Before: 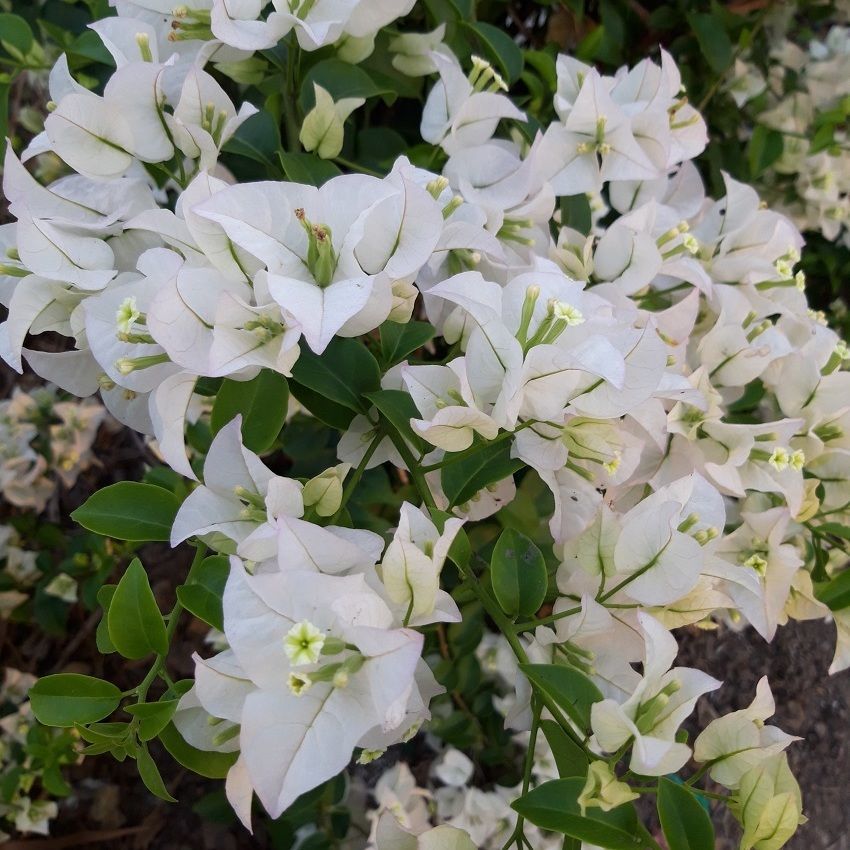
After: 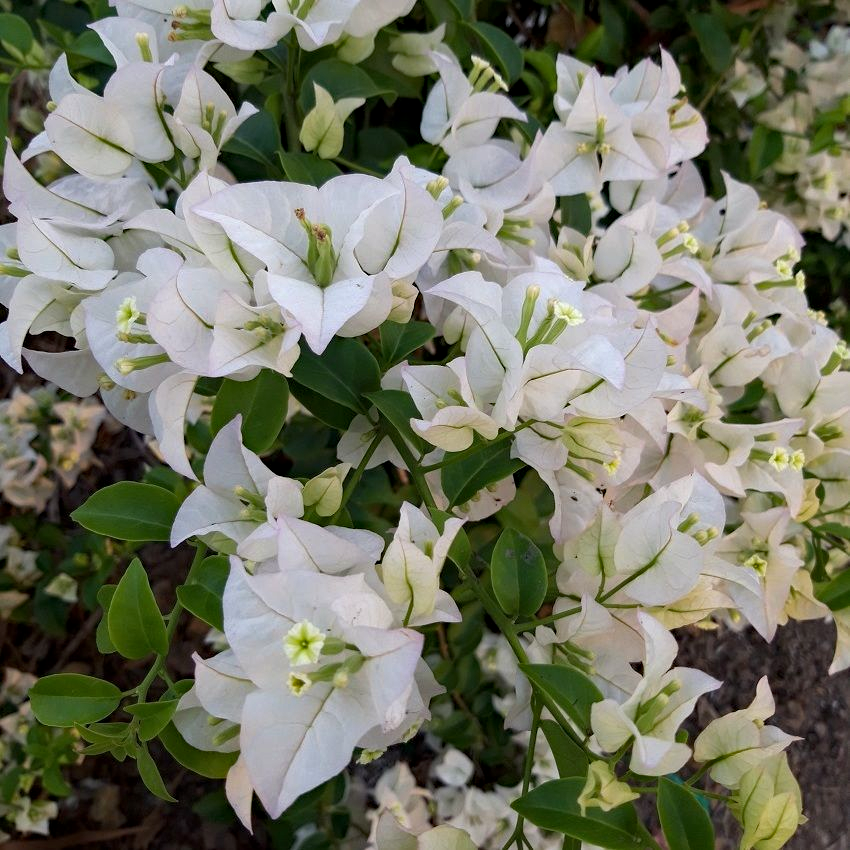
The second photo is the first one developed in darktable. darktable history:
local contrast: highlights 100%, shadows 100%, detail 120%, midtone range 0.2
haze removal: compatibility mode true, adaptive false
